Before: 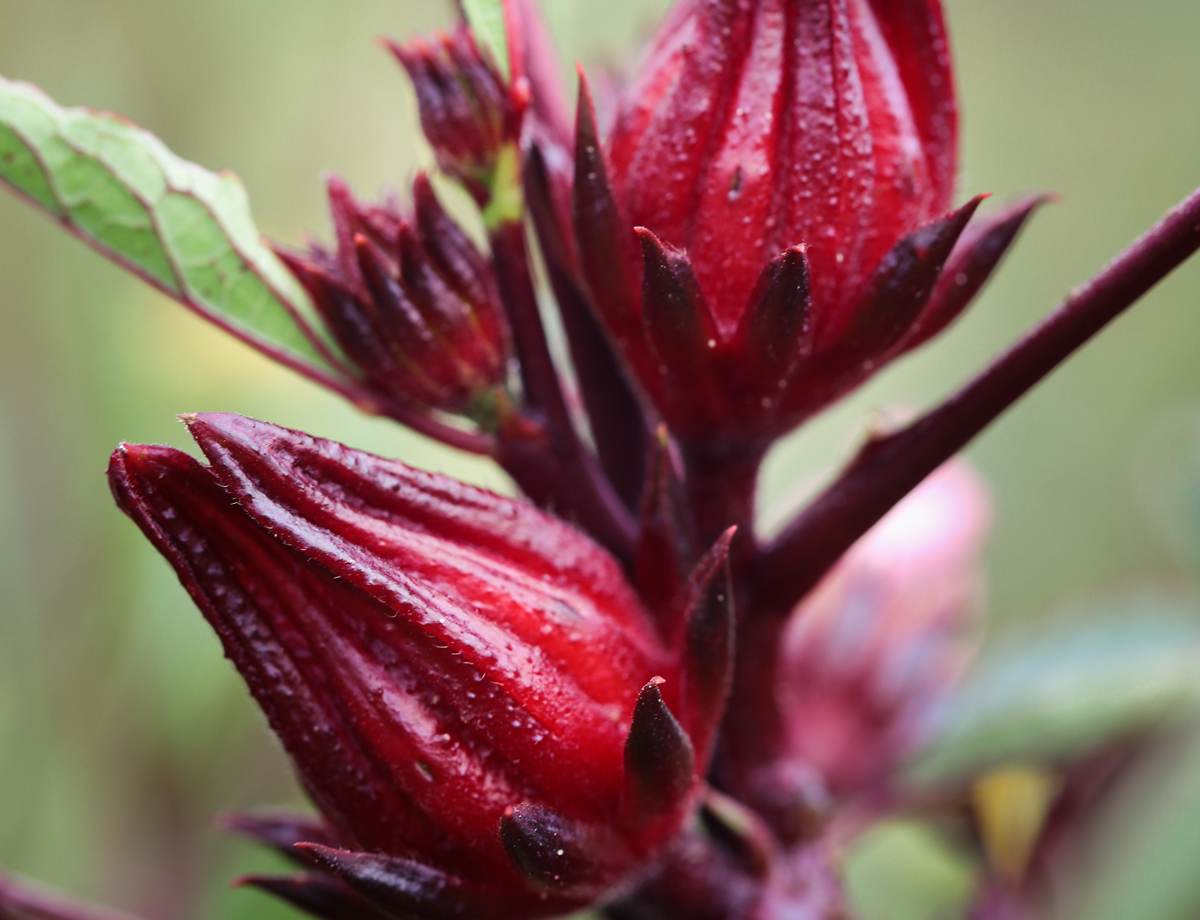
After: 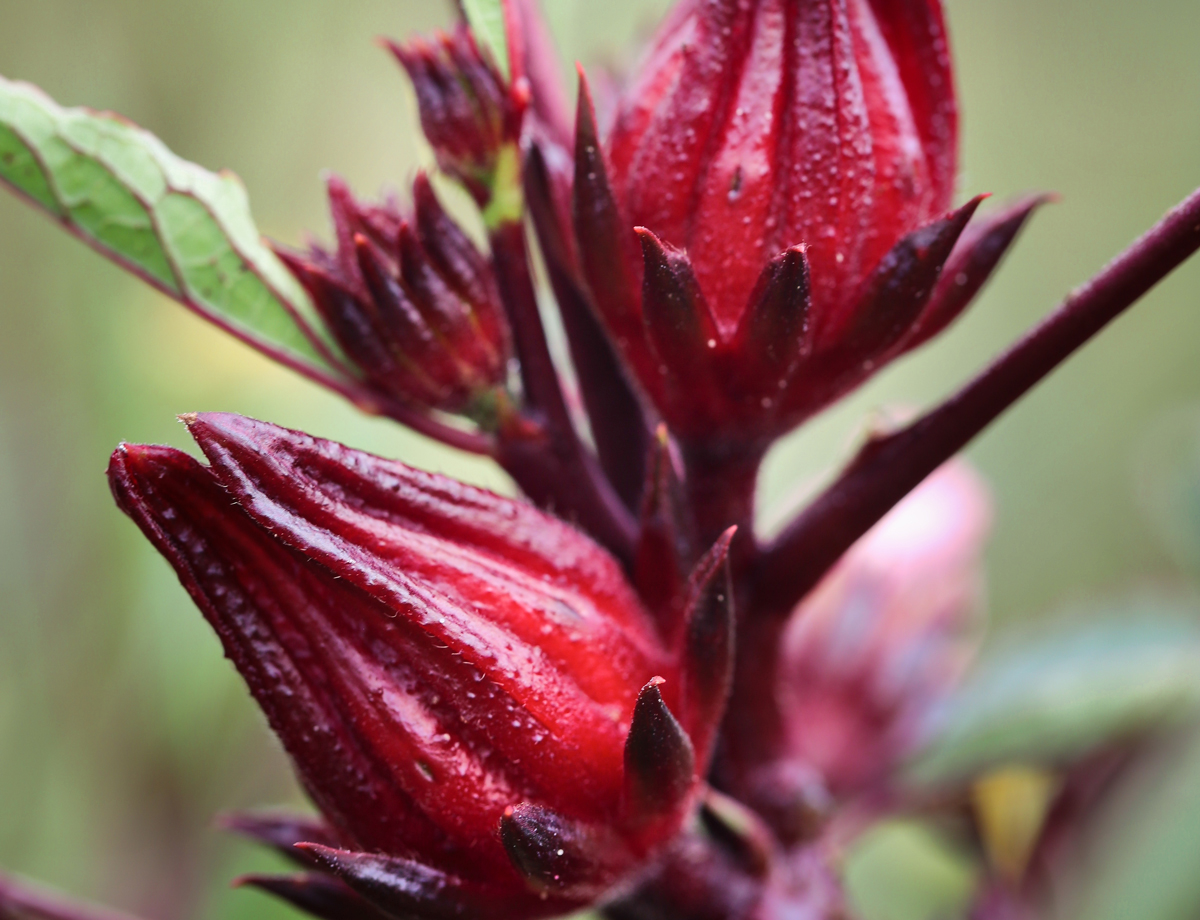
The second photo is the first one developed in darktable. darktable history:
shadows and highlights: soften with gaussian
contrast brightness saturation: contrast 0.047
